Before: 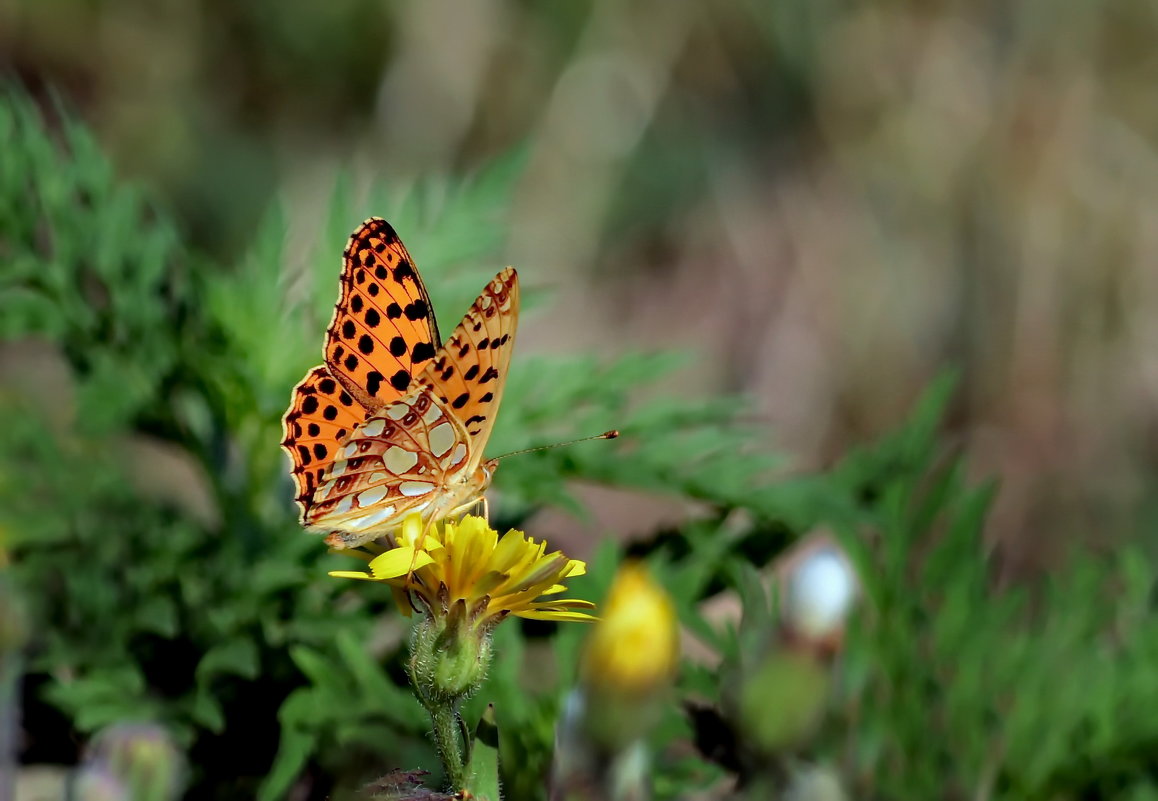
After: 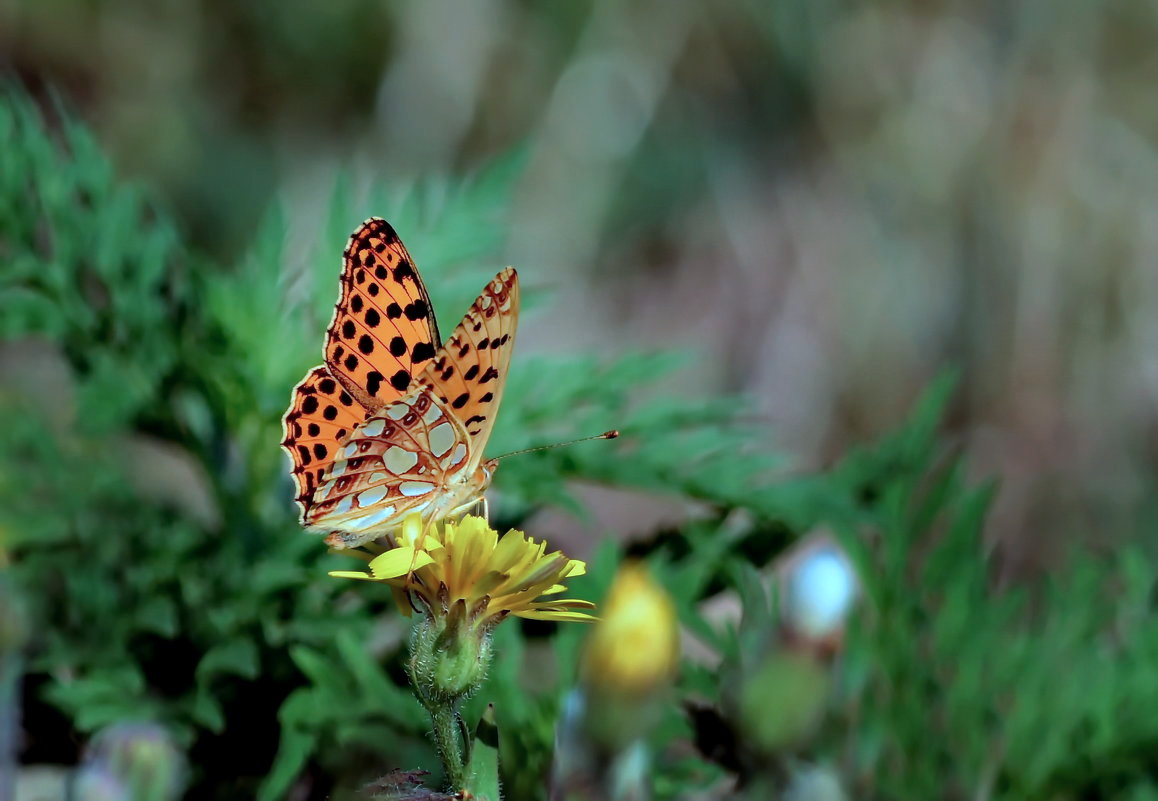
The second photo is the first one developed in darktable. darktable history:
color correction: highlights a* -9.77, highlights b* -21.82
